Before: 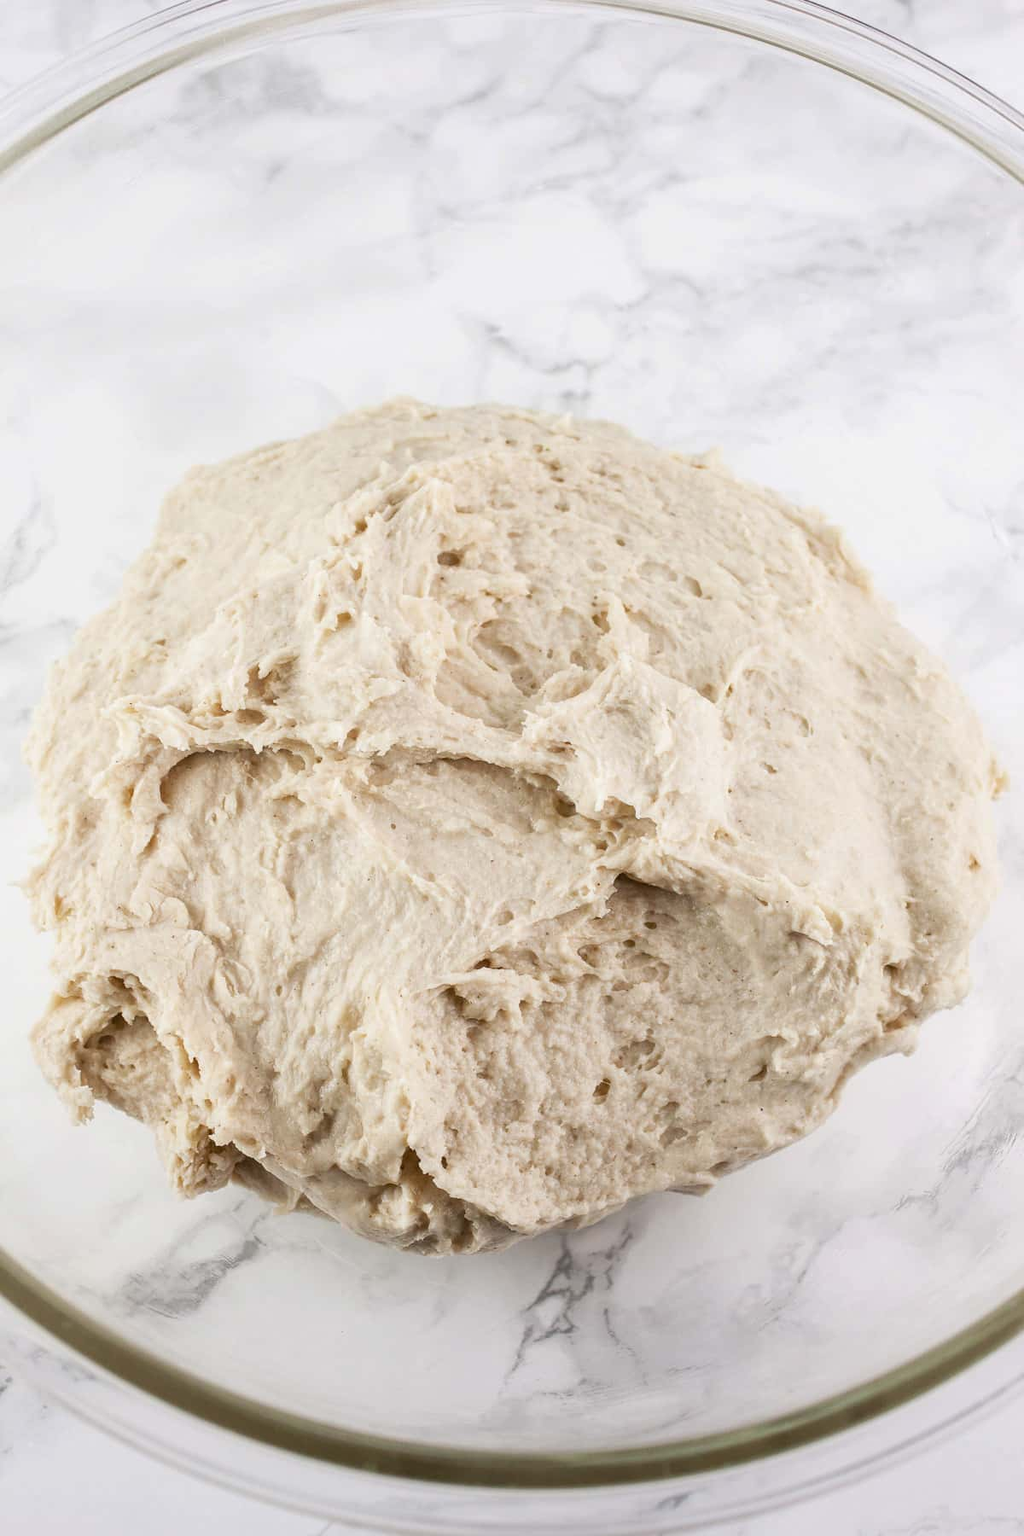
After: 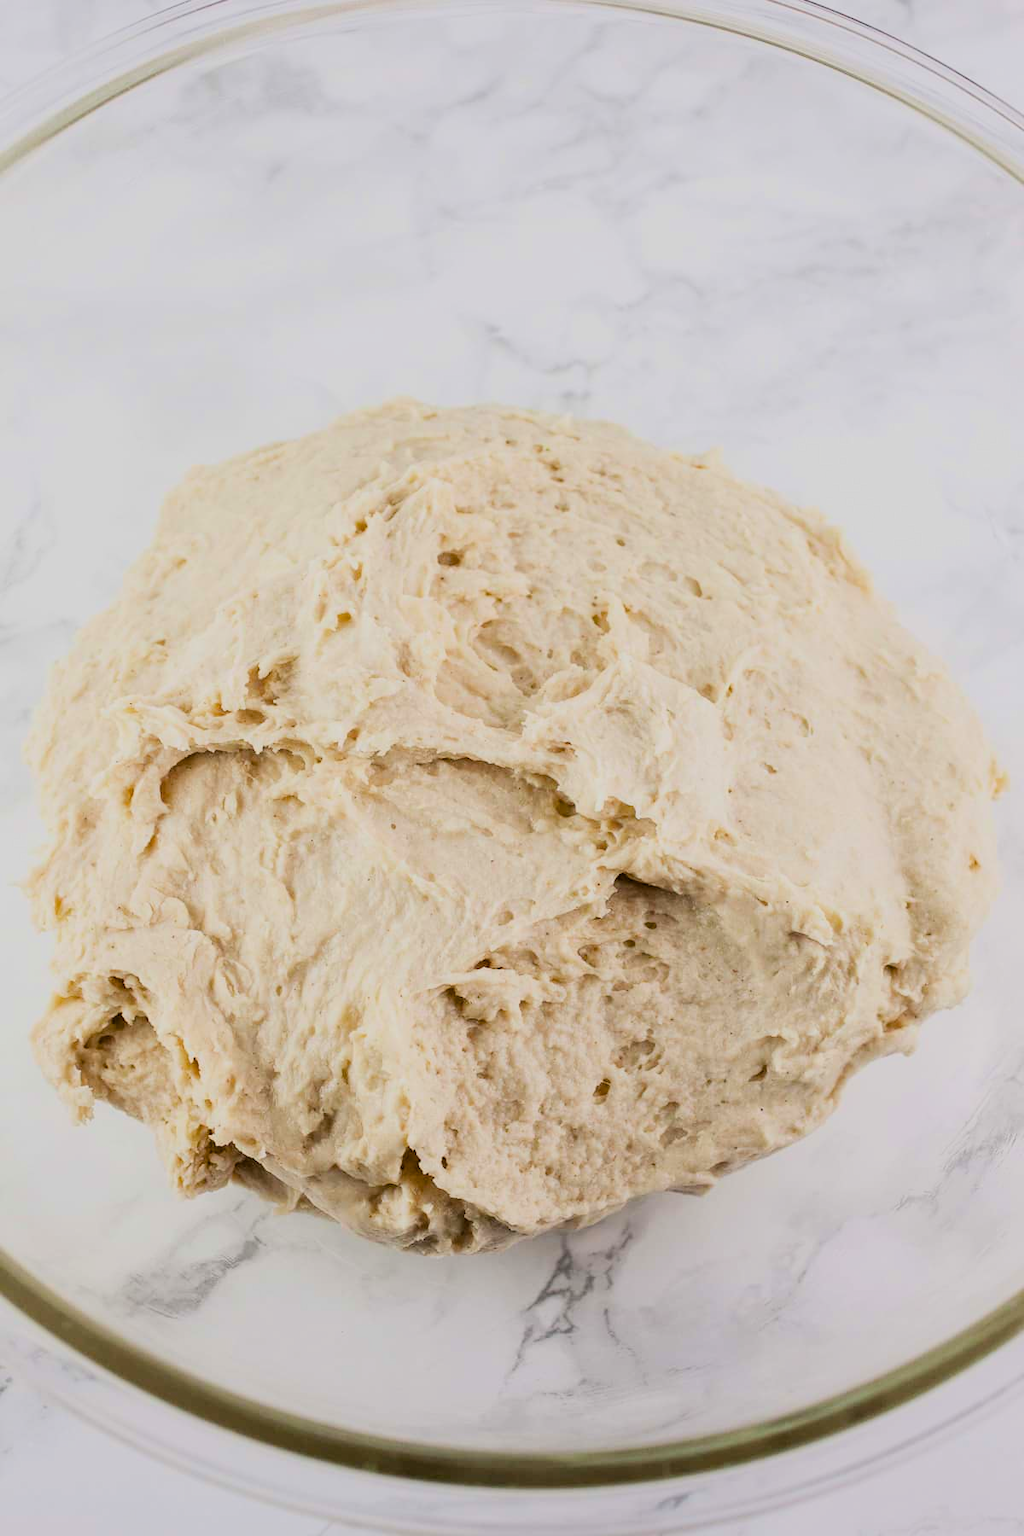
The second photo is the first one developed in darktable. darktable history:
filmic rgb: middle gray luminance 29.11%, black relative exposure -10.31 EV, white relative exposure 5.5 EV, target black luminance 0%, hardness 3.93, latitude 1.79%, contrast 1.132, highlights saturation mix 6.11%, shadows ↔ highlights balance 15.87%, color science v6 (2022)
color balance rgb: perceptual saturation grading › global saturation 29.877%, global vibrance 14.64%
